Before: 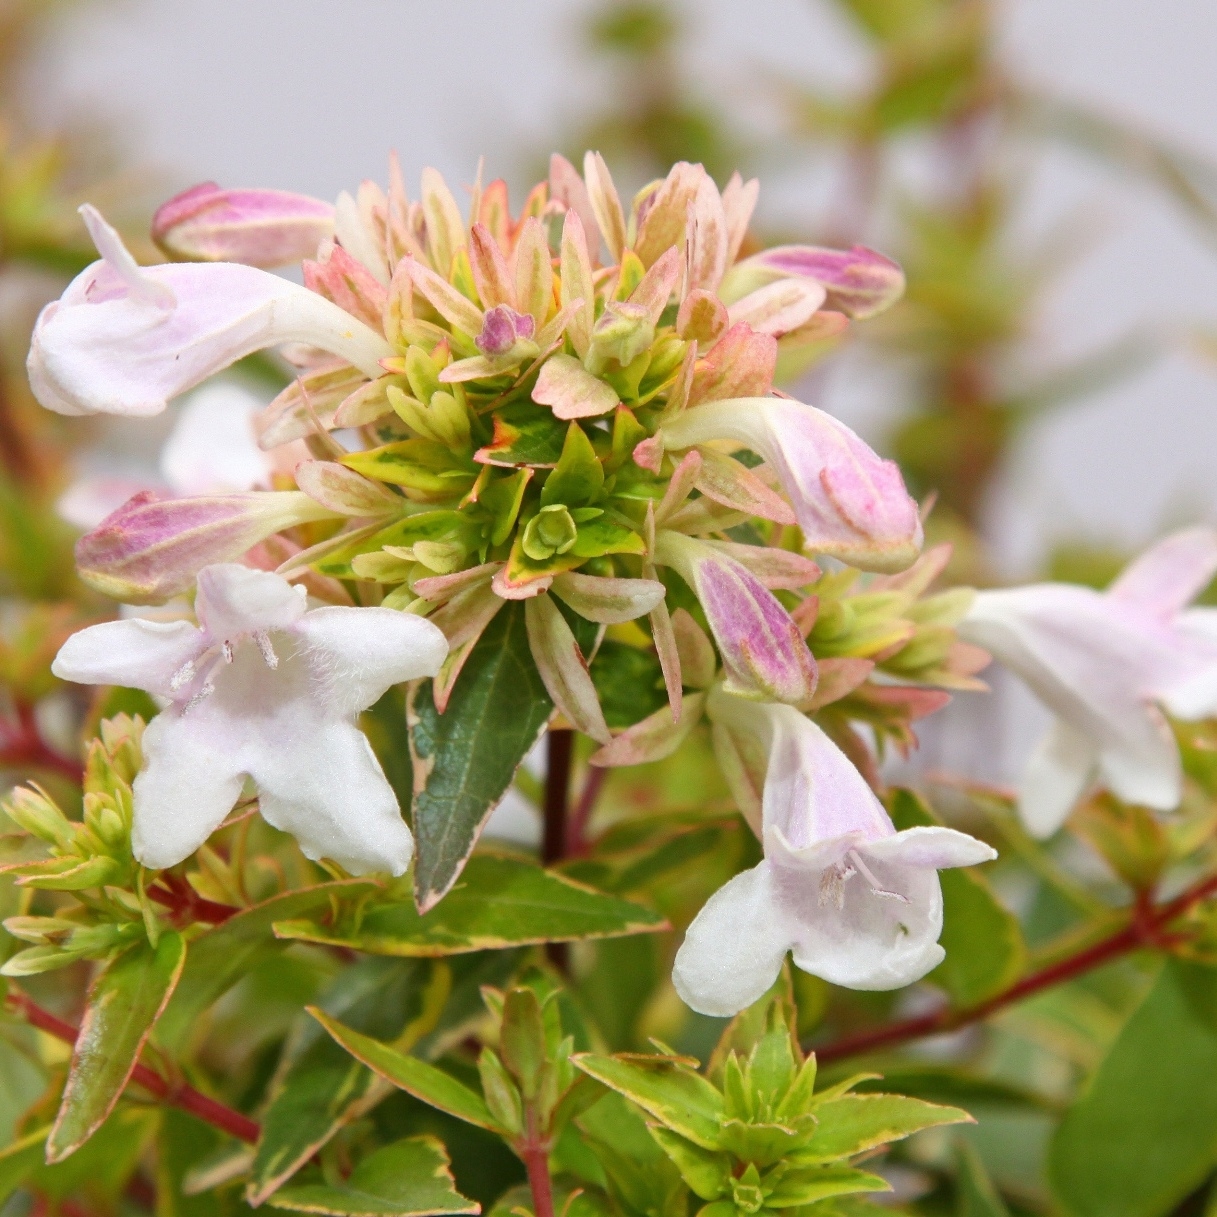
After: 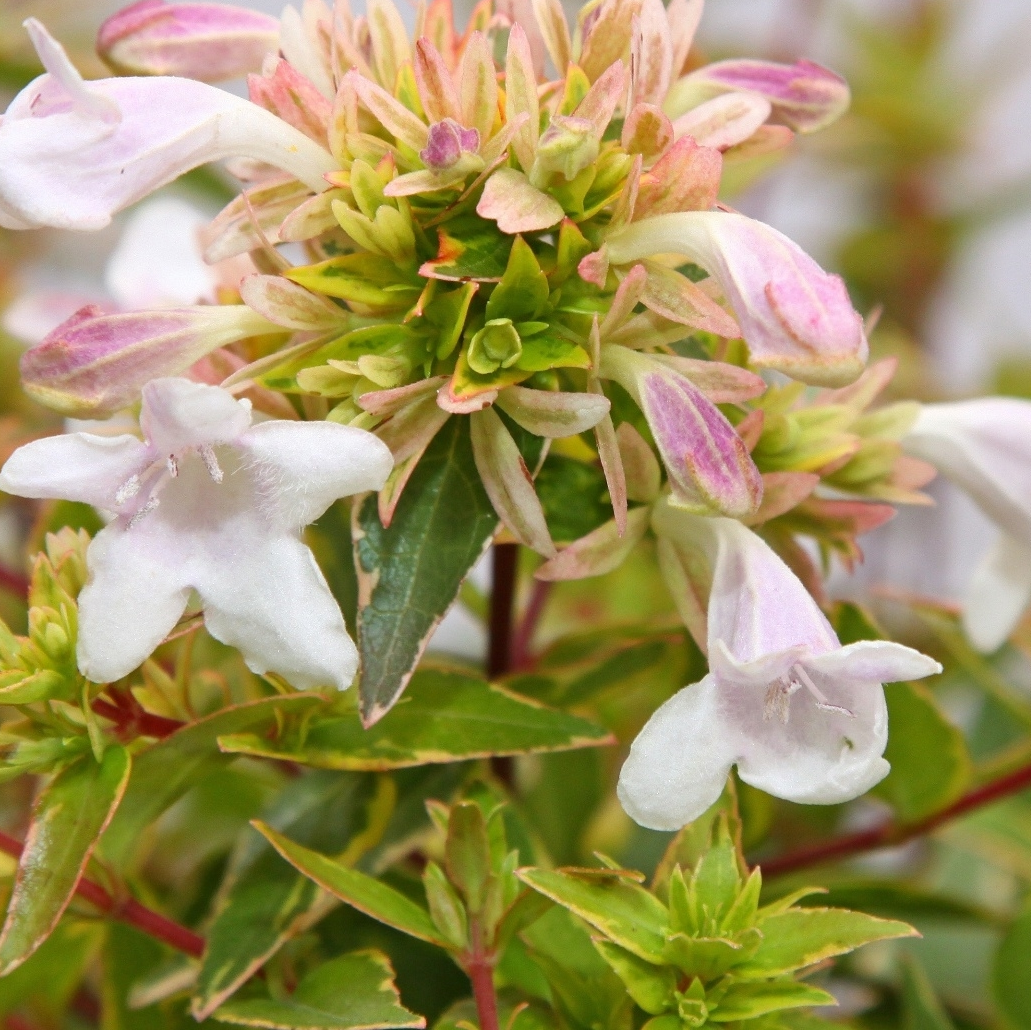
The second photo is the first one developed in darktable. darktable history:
crop and rotate: left 4.594%, top 15.305%, right 10.669%
